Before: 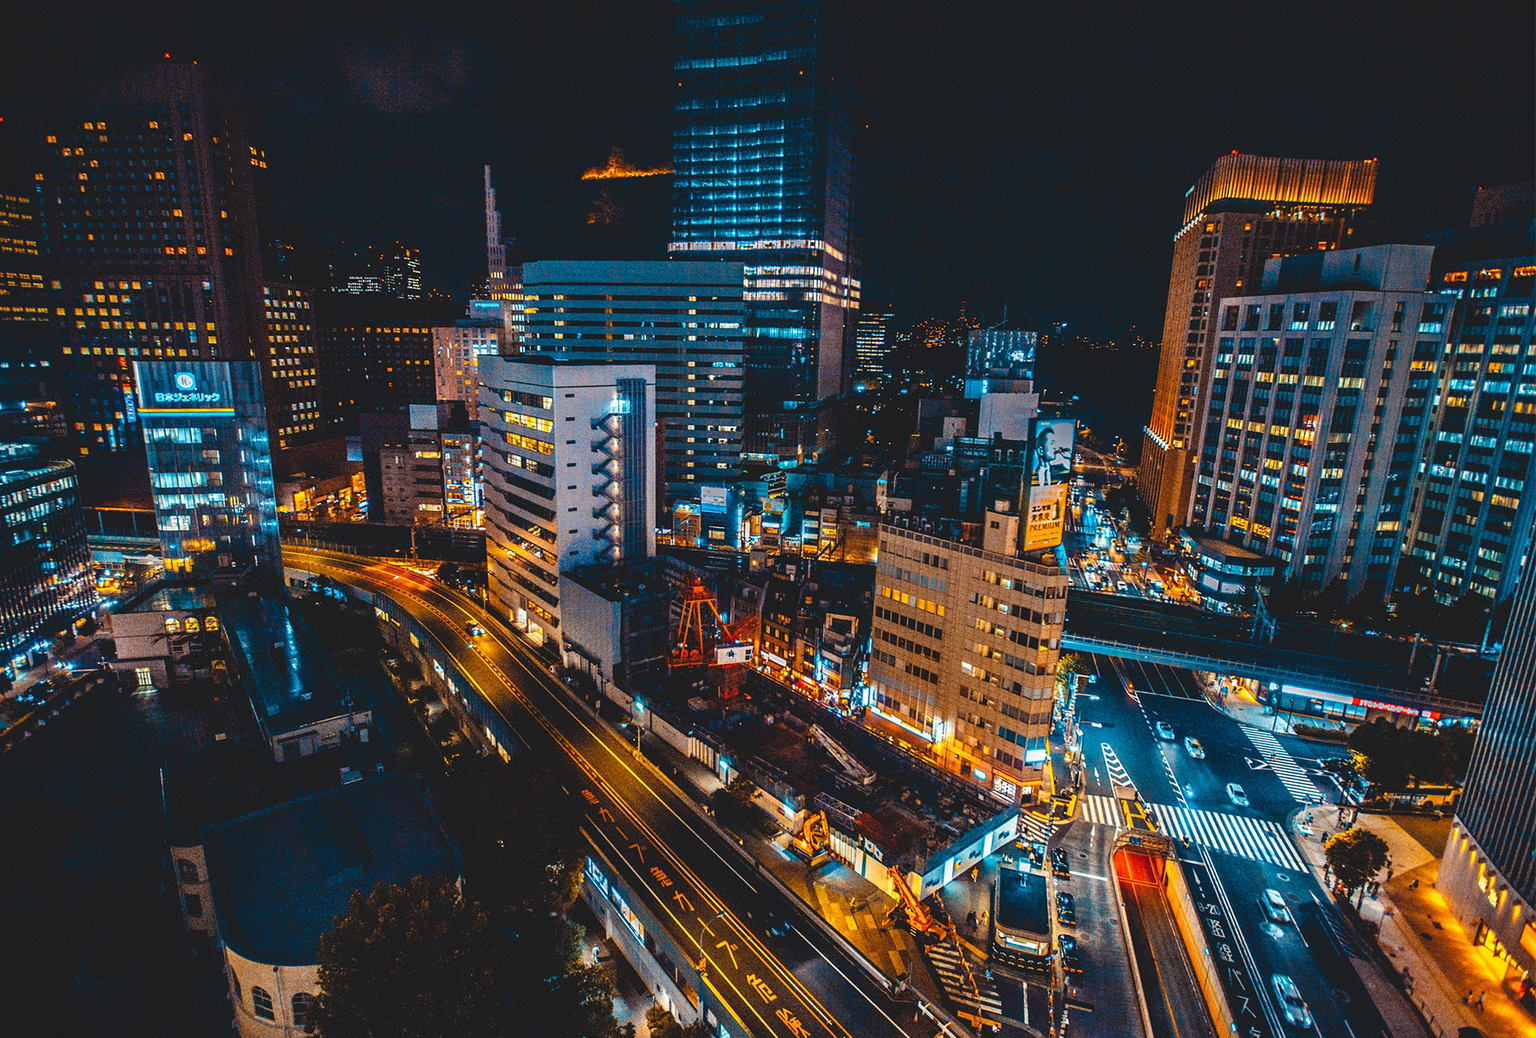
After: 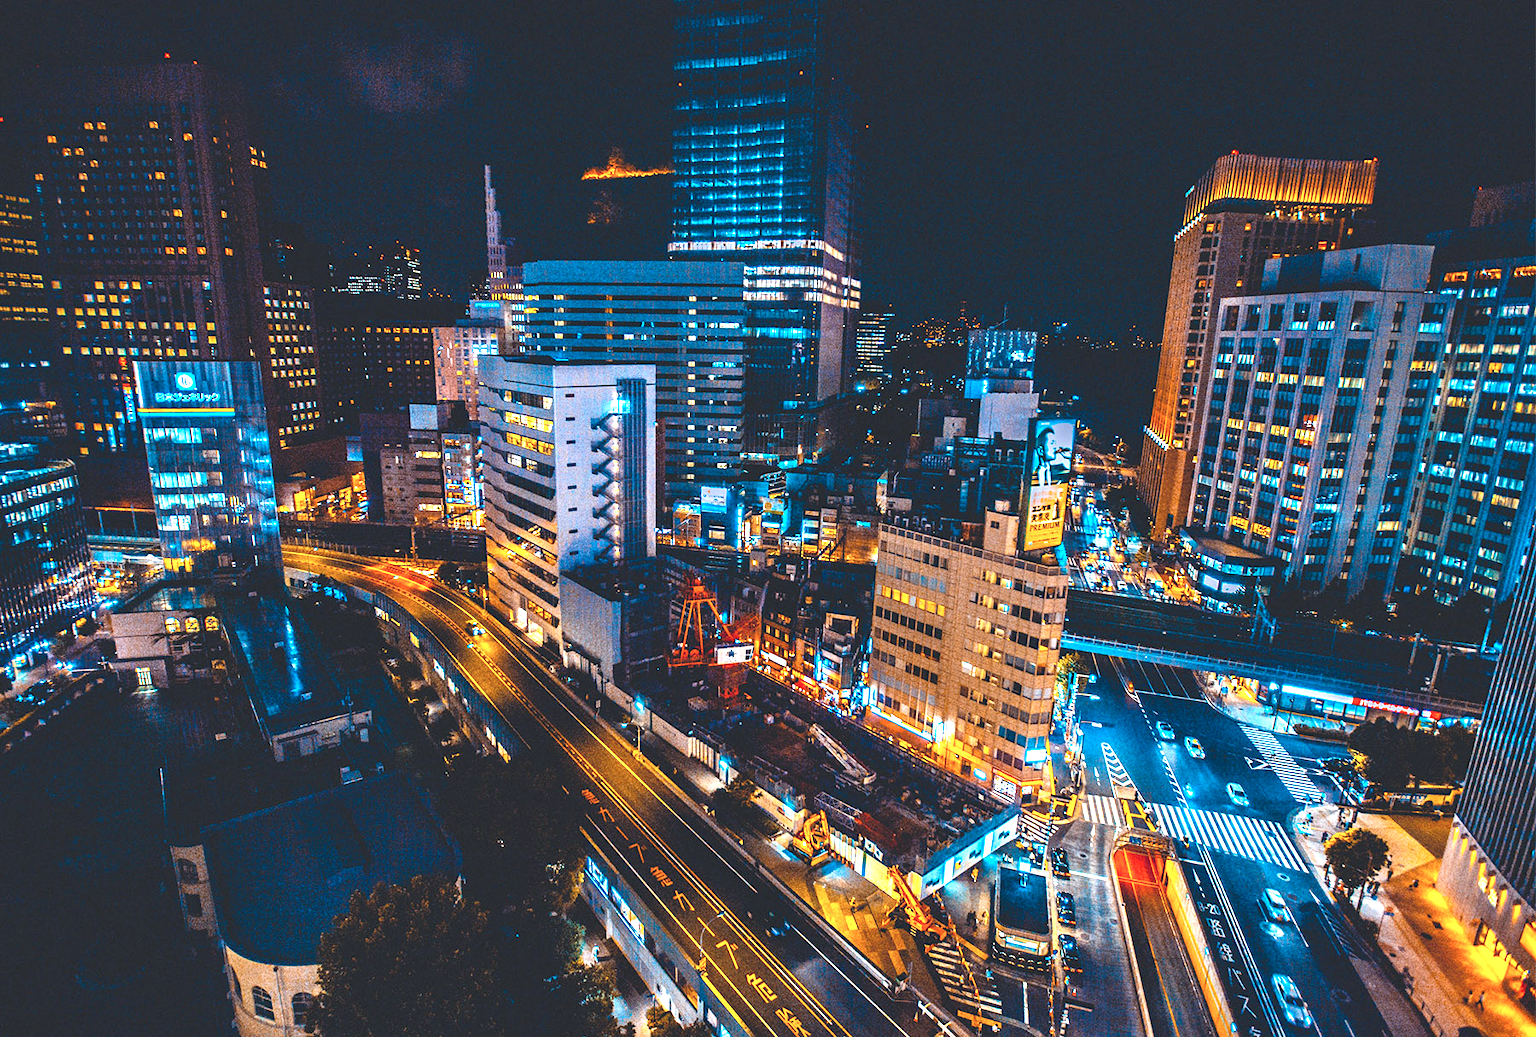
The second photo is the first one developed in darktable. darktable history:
exposure: black level correction 0, exposure 0.892 EV, compensate exposure bias true, compensate highlight preservation false
color calibration: illuminant as shot in camera, x 0.369, y 0.376, temperature 4327.37 K
shadows and highlights: shadows 13.39, white point adjustment 1.27, soften with gaussian
